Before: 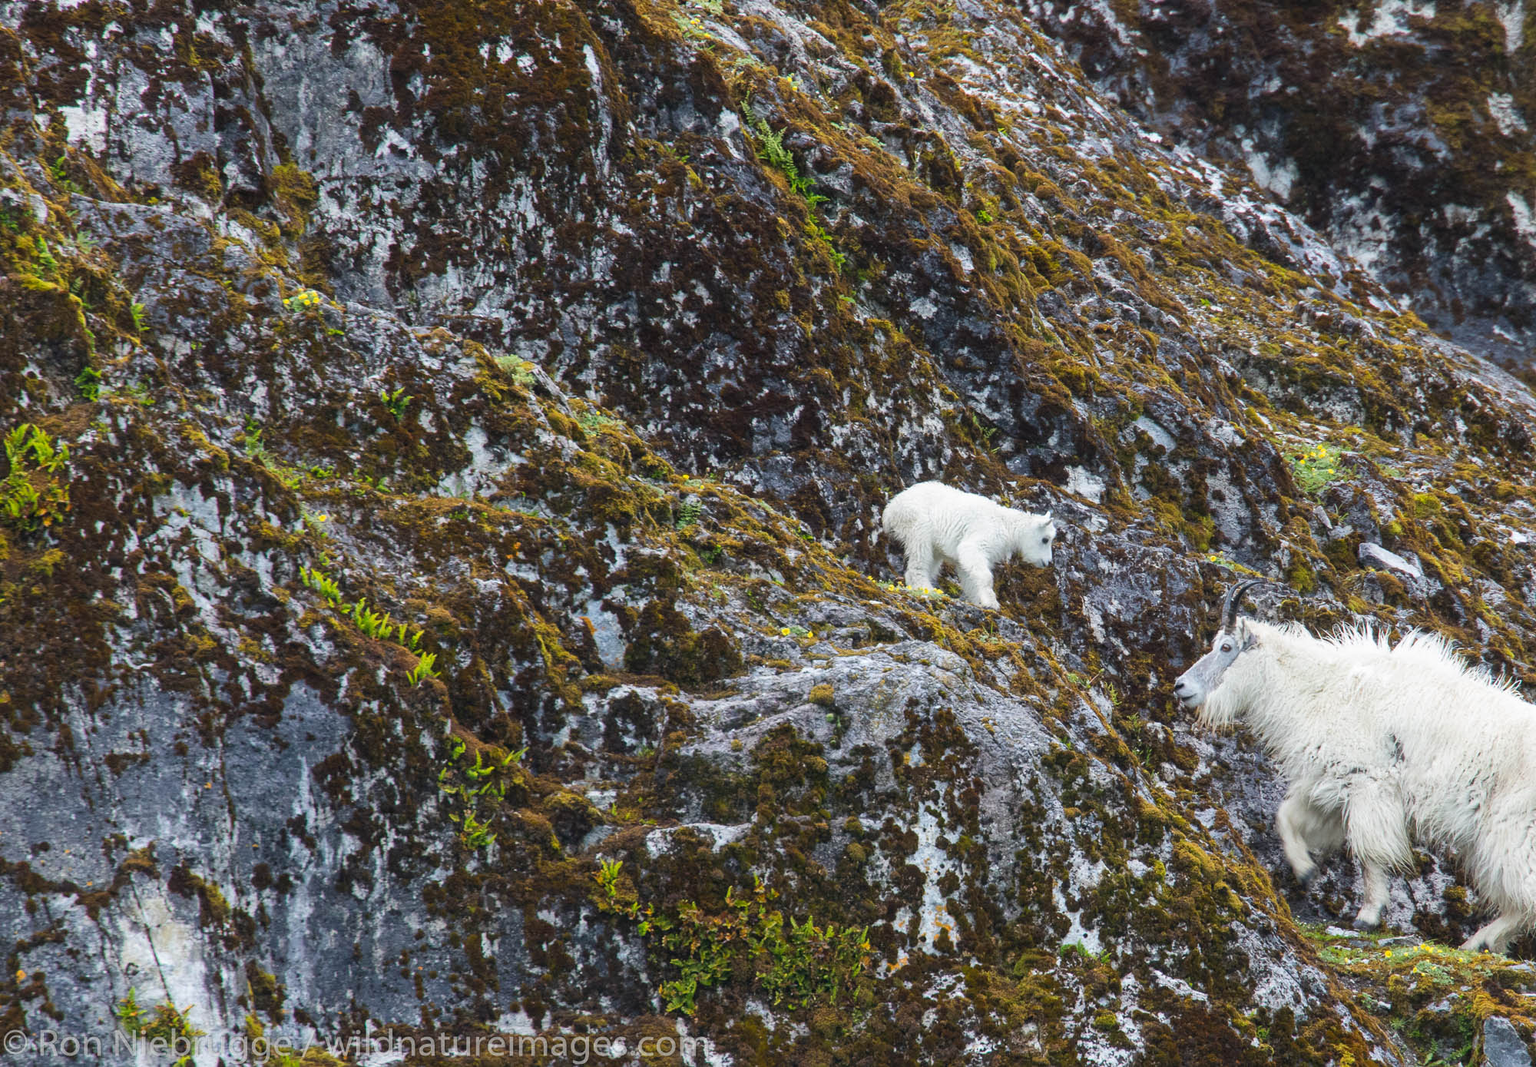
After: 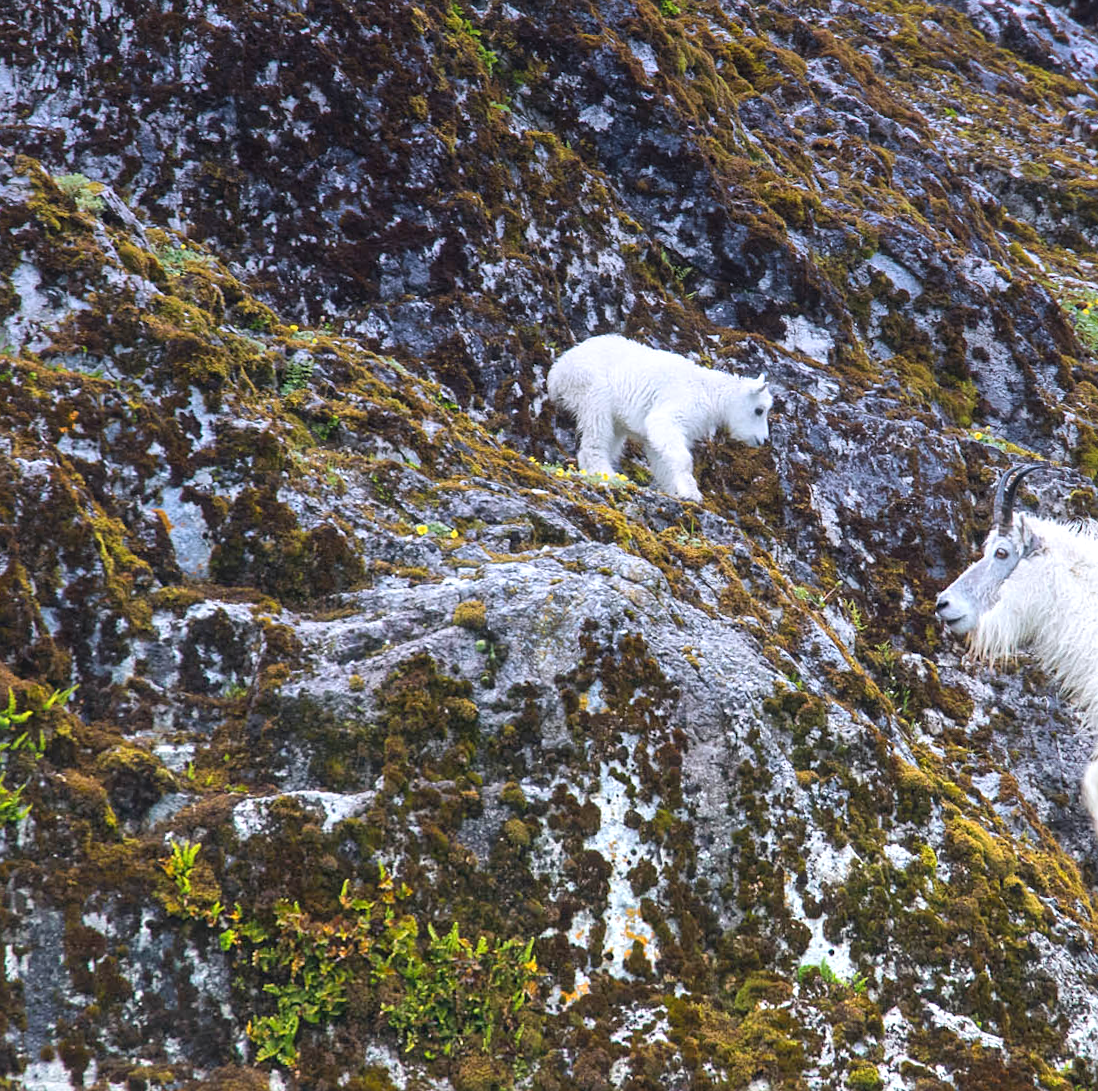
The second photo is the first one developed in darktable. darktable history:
exposure: exposure 0.657 EV, compensate highlight preservation false
sharpen: amount 0.2
crop and rotate: left 28.256%, top 17.734%, right 12.656%, bottom 3.573%
rotate and perspective: rotation 0.215°, lens shift (vertical) -0.139, crop left 0.069, crop right 0.939, crop top 0.002, crop bottom 0.996
graduated density: hue 238.83°, saturation 50%
